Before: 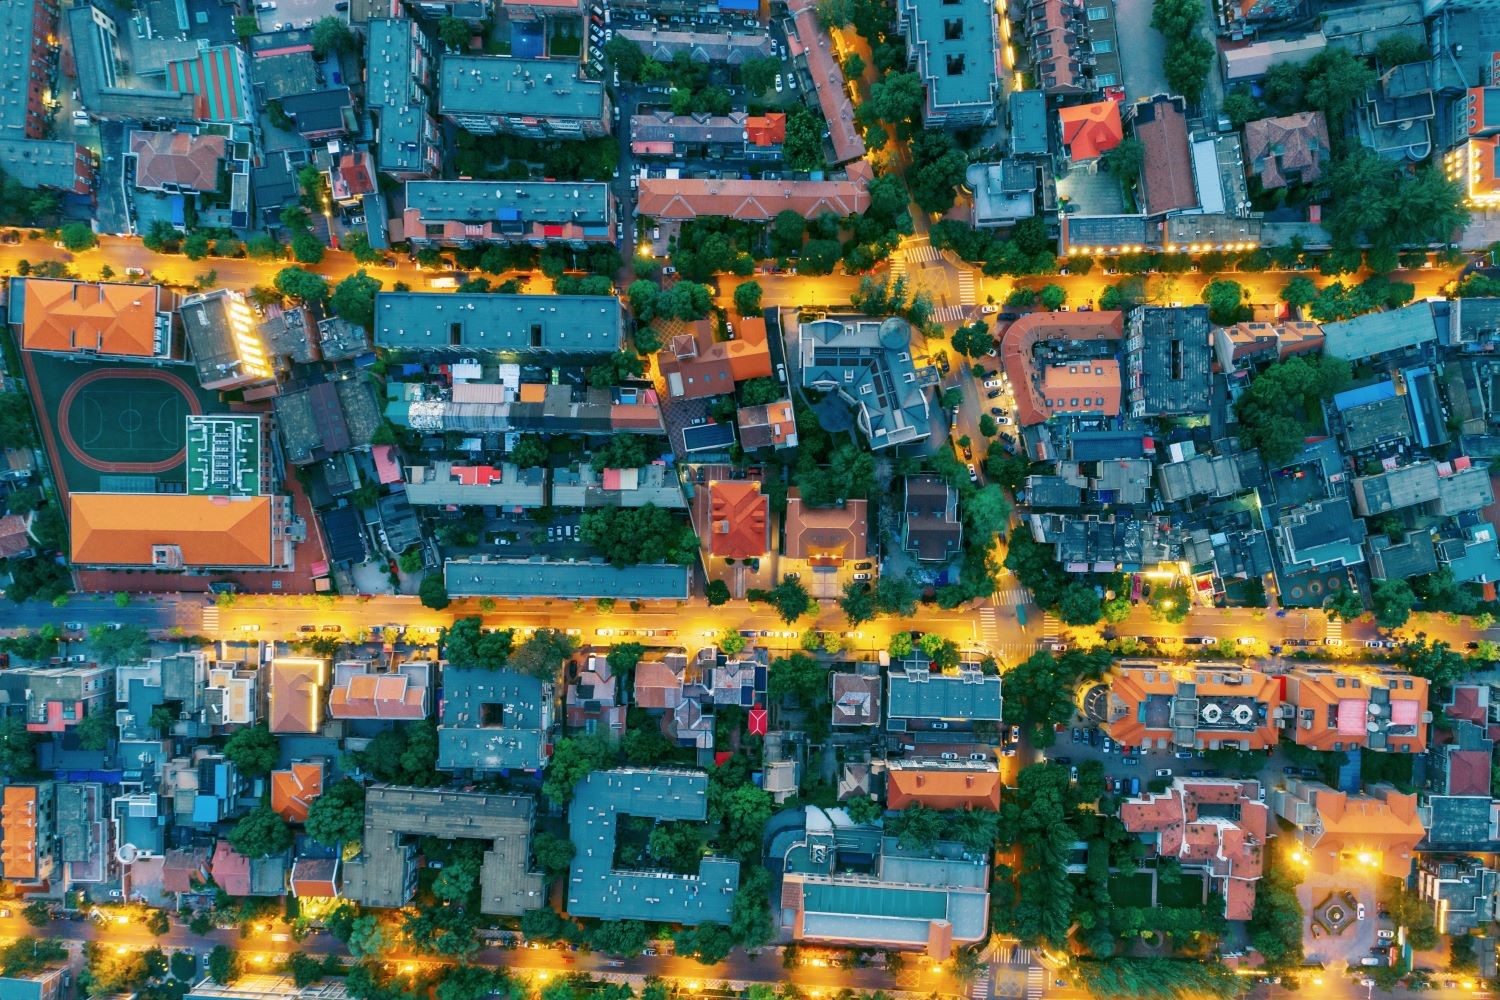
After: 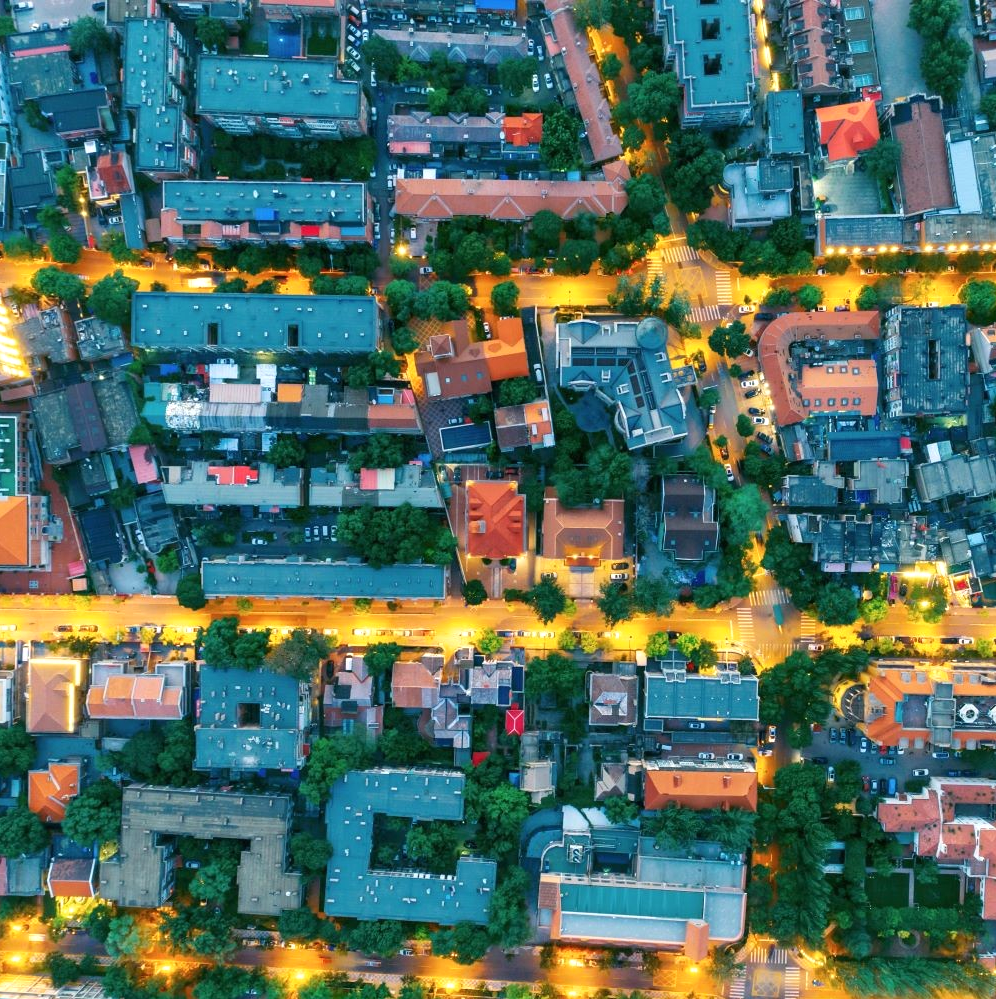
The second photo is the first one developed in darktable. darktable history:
crop and rotate: left 16.213%, right 17.341%
exposure: black level correction 0, exposure 0.301 EV, compensate exposure bias true, compensate highlight preservation false
